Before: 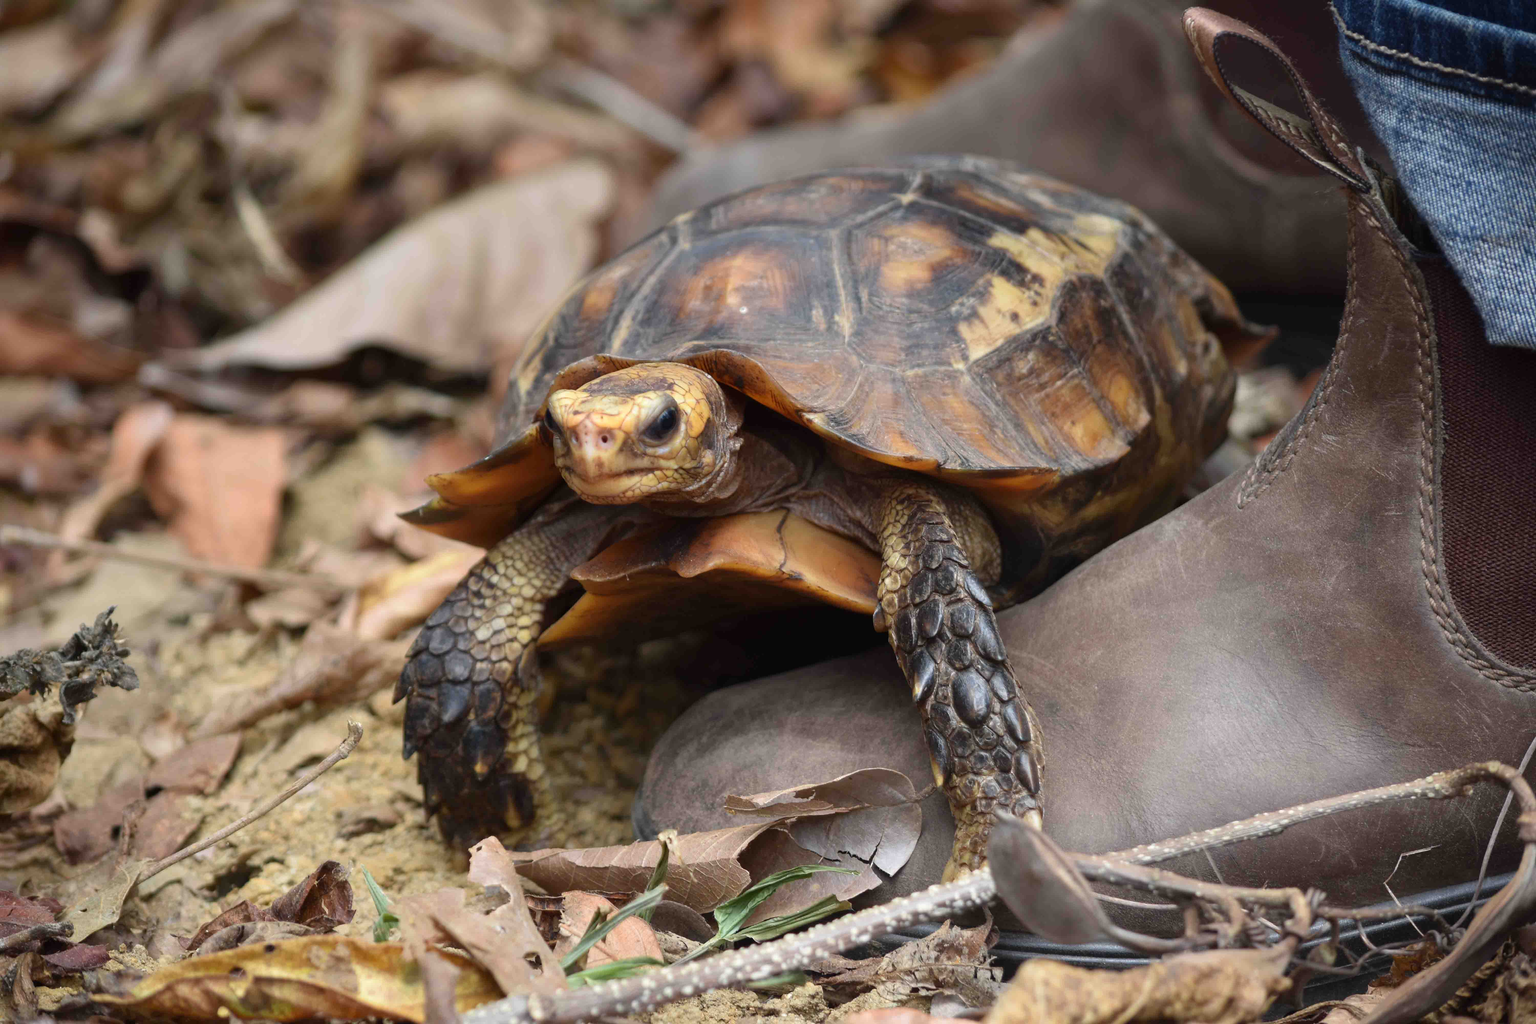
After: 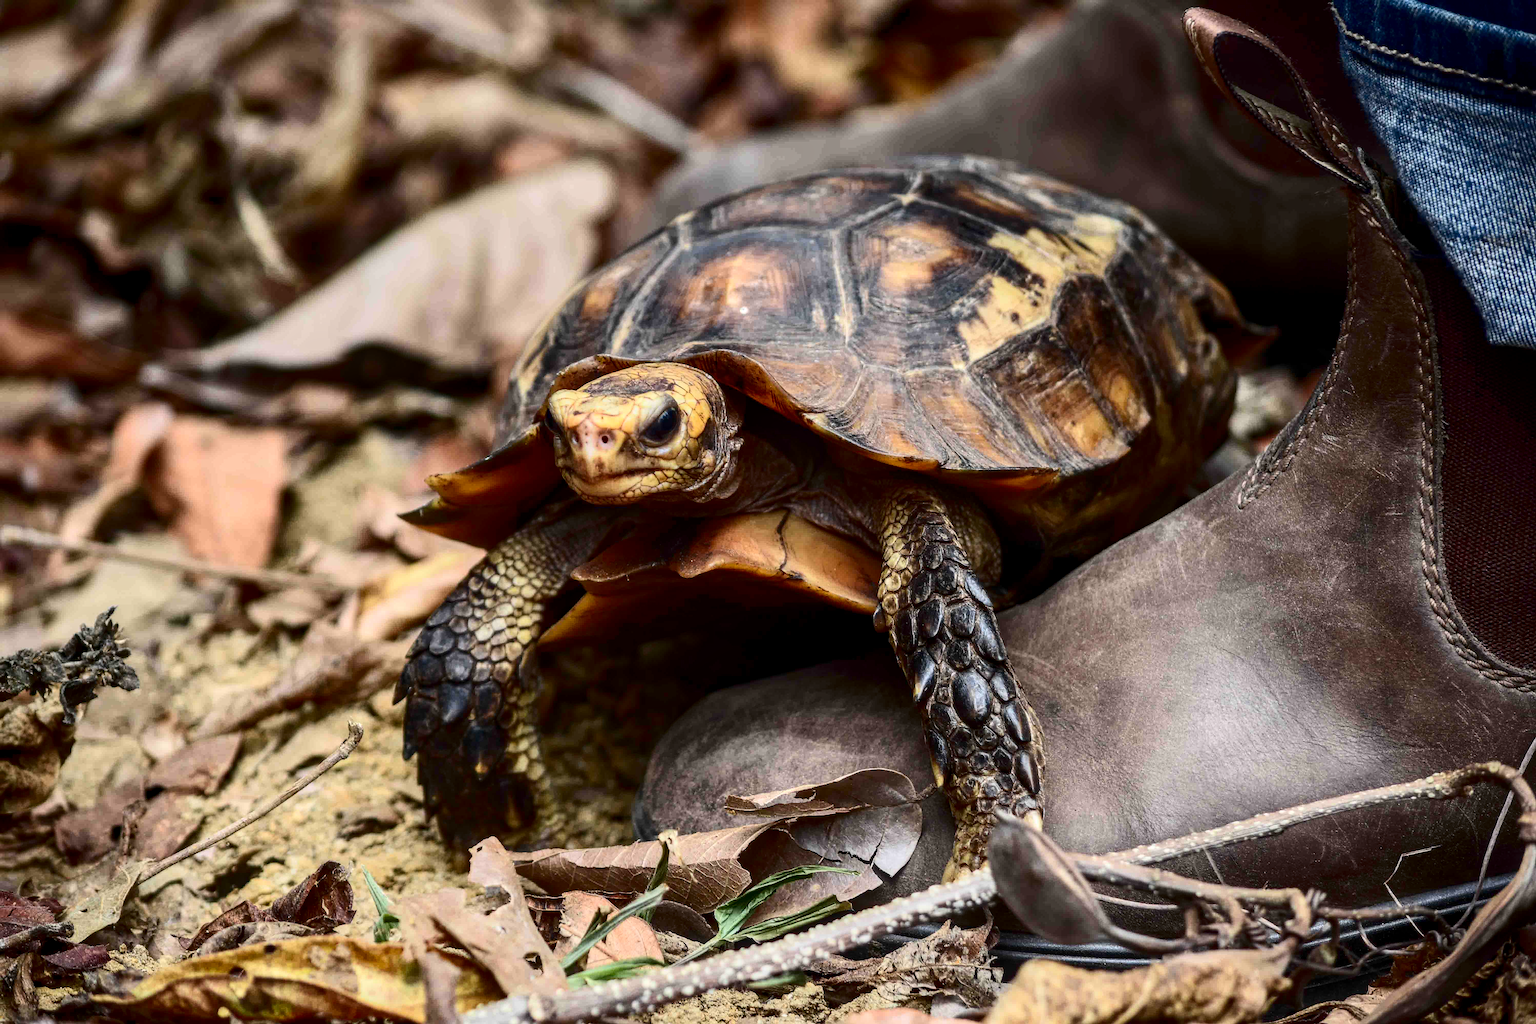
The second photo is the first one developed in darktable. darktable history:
sharpen: on, module defaults
exposure: compensate highlight preservation false
contrast brightness saturation: contrast 0.337, brightness -0.072, saturation 0.172
local contrast: highlights 23%, detail 130%
